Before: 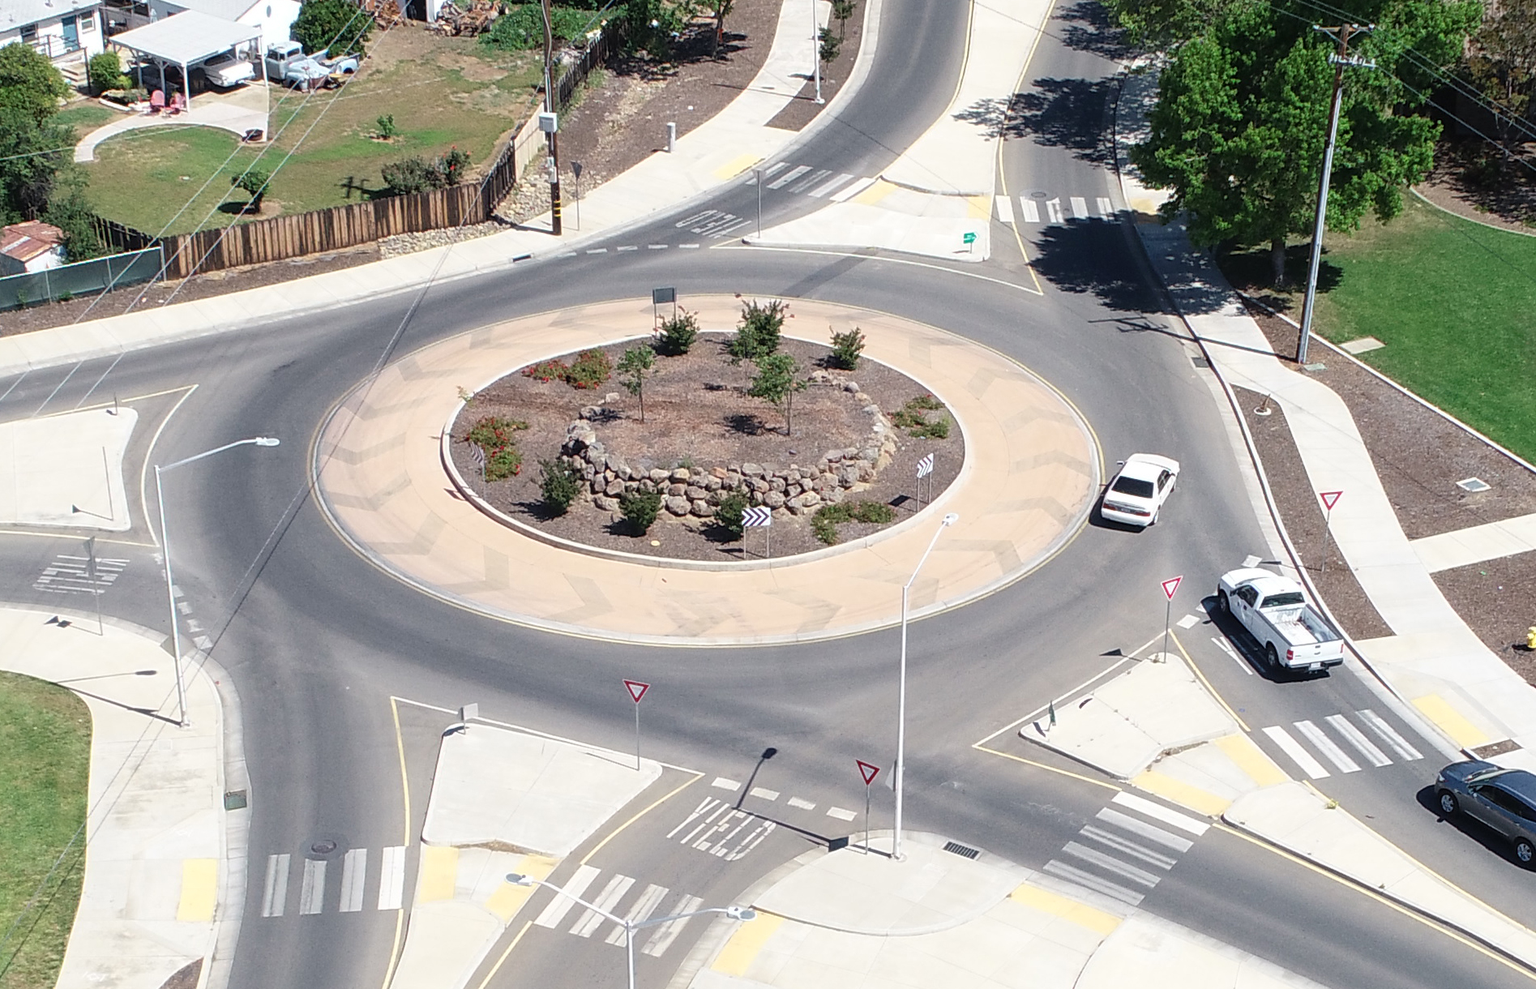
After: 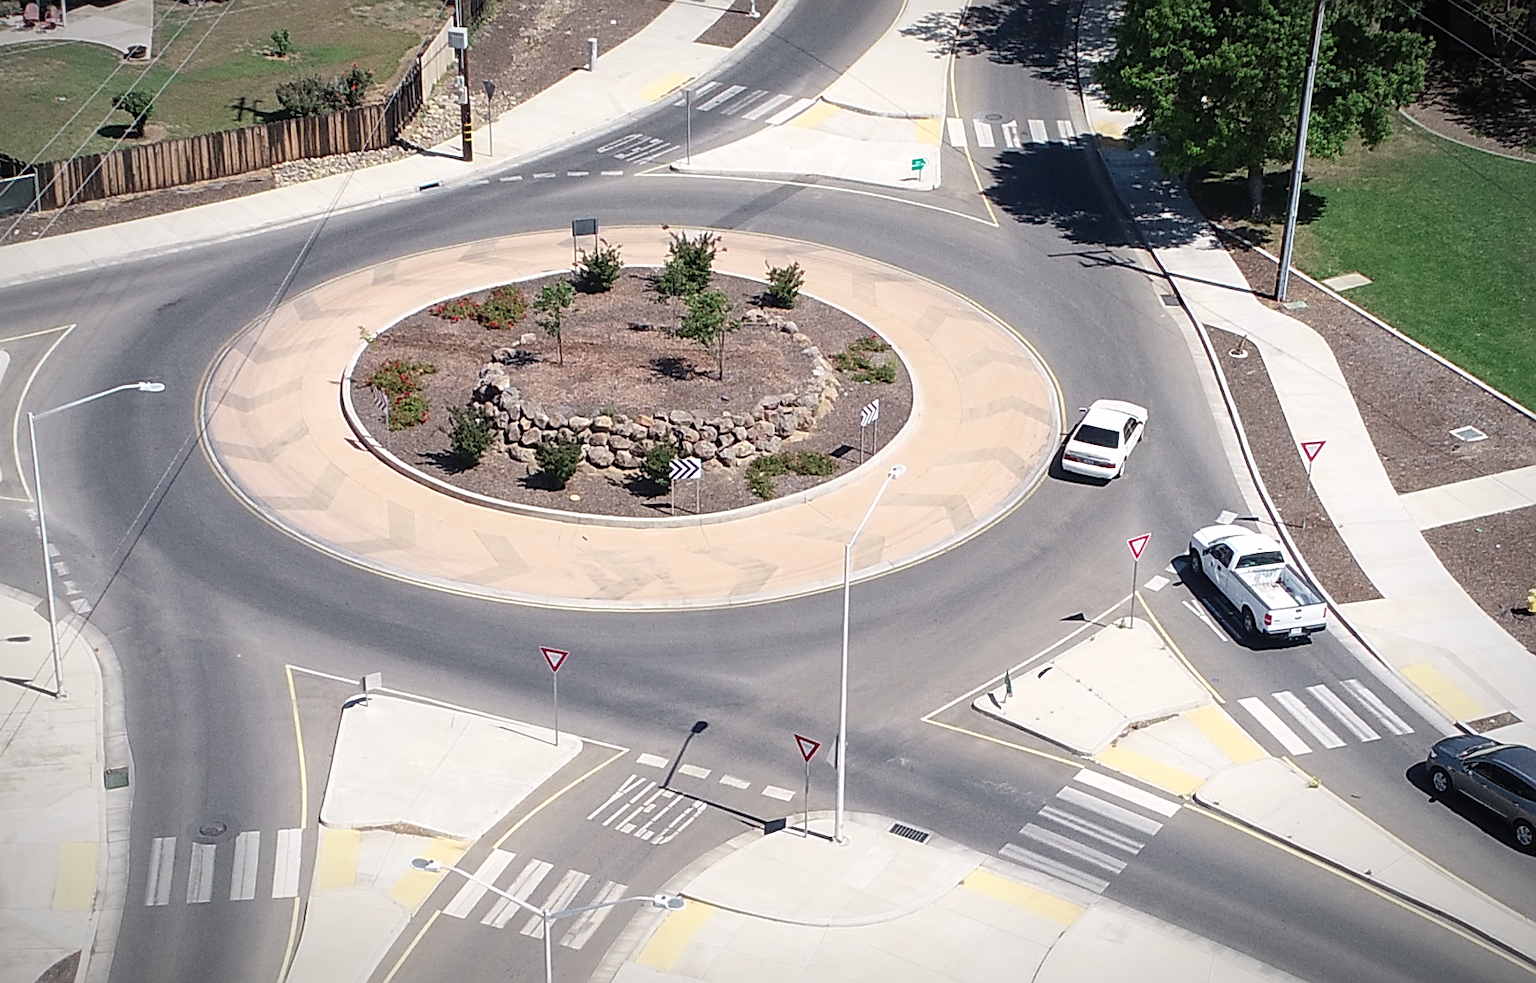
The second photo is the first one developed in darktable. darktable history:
sharpen: radius 2.164, amount 0.385, threshold 0.162
vignetting: fall-off start 81.34%, fall-off radius 61.32%, brightness -0.575, automatic ratio true, width/height ratio 1.413
color calibration: illuminant custom, x 0.344, y 0.36, temperature 5068.59 K
crop and rotate: left 8.417%, top 8.889%
